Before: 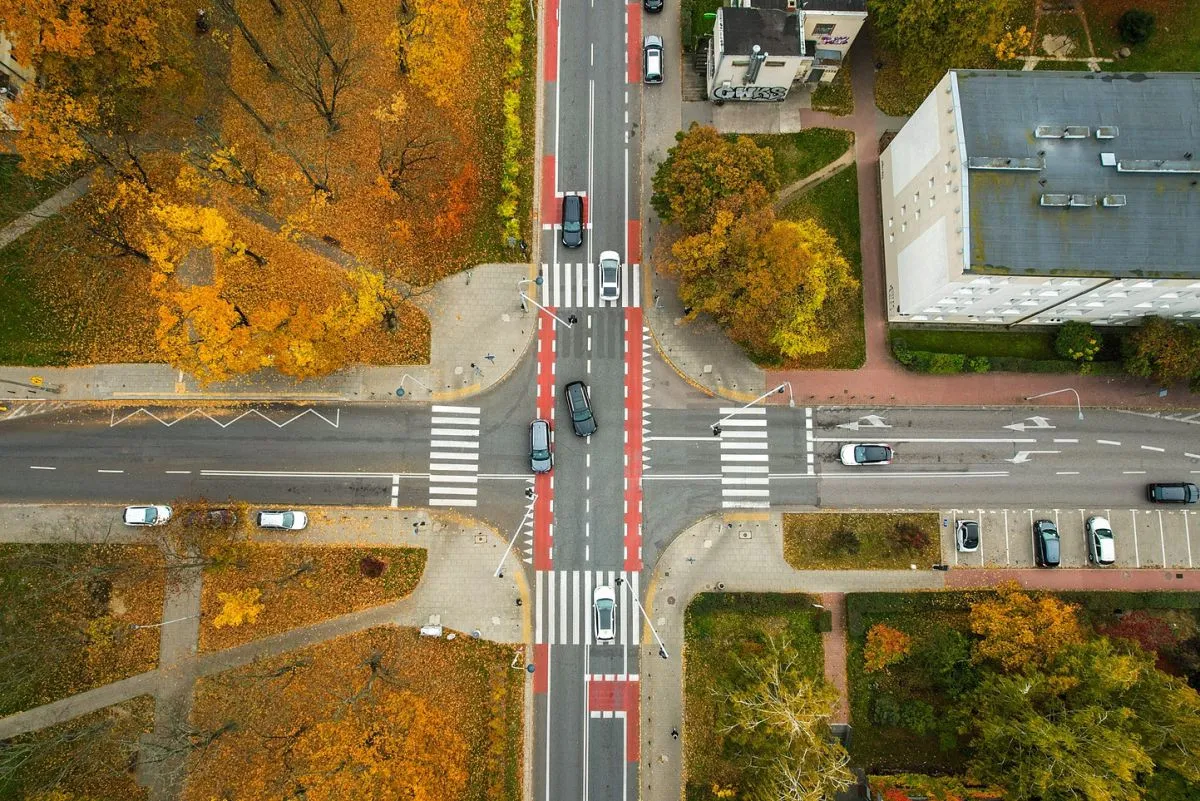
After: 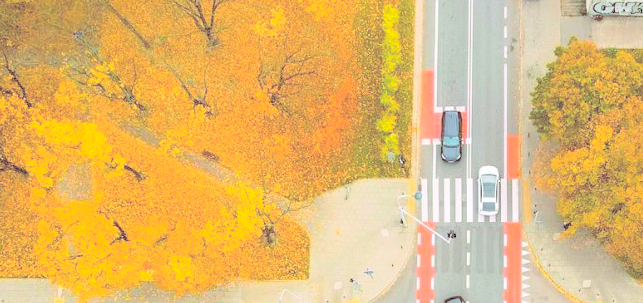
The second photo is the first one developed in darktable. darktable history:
contrast brightness saturation: brightness 1
split-toning: highlights › hue 298.8°, highlights › saturation 0.73, compress 41.76%
crop: left 10.121%, top 10.631%, right 36.218%, bottom 51.526%
color balance rgb: perceptual saturation grading › global saturation 30%, global vibrance 10%
